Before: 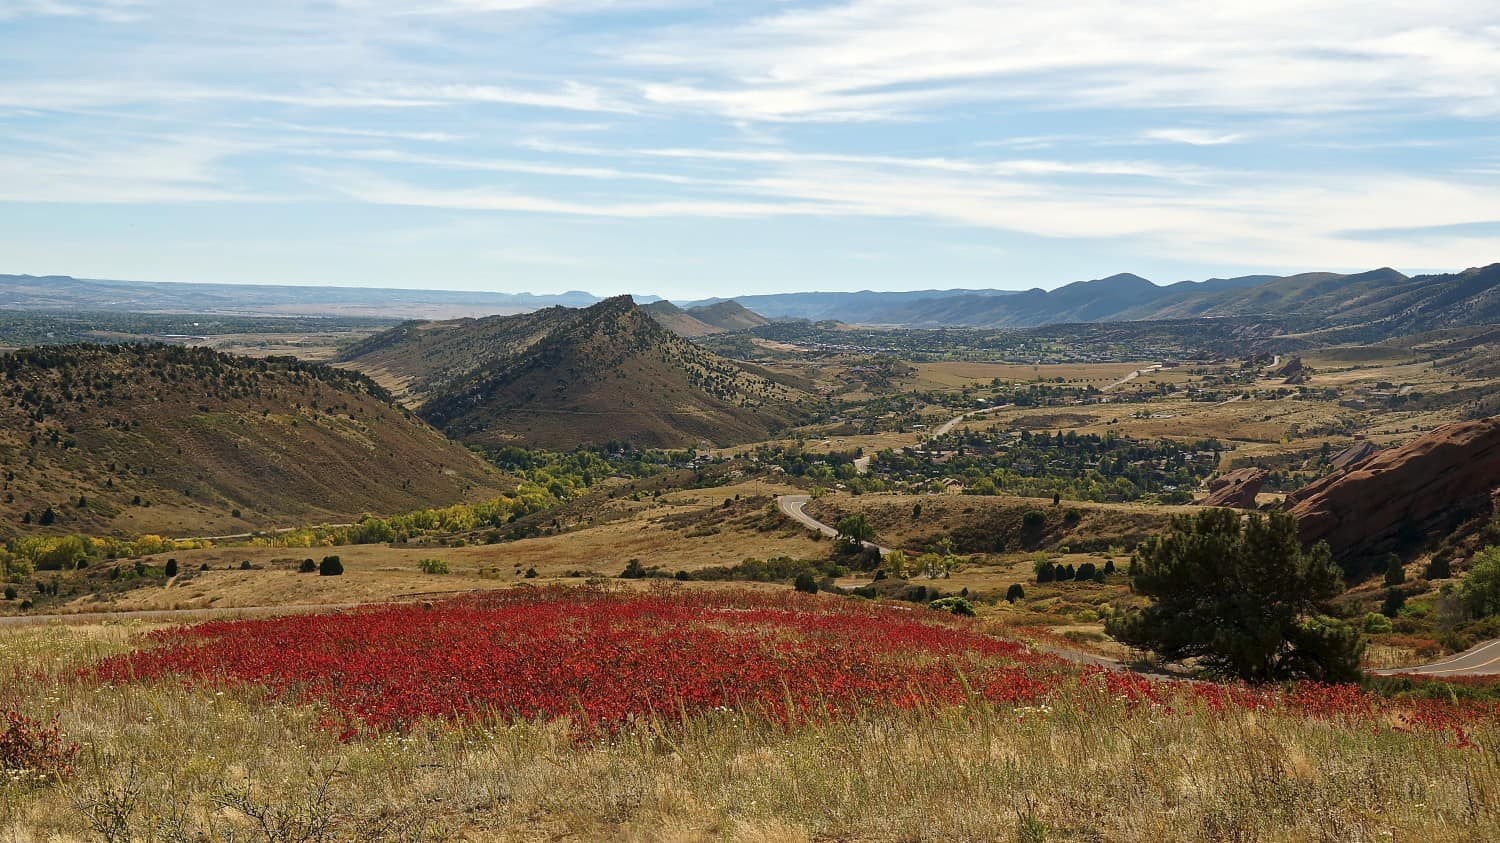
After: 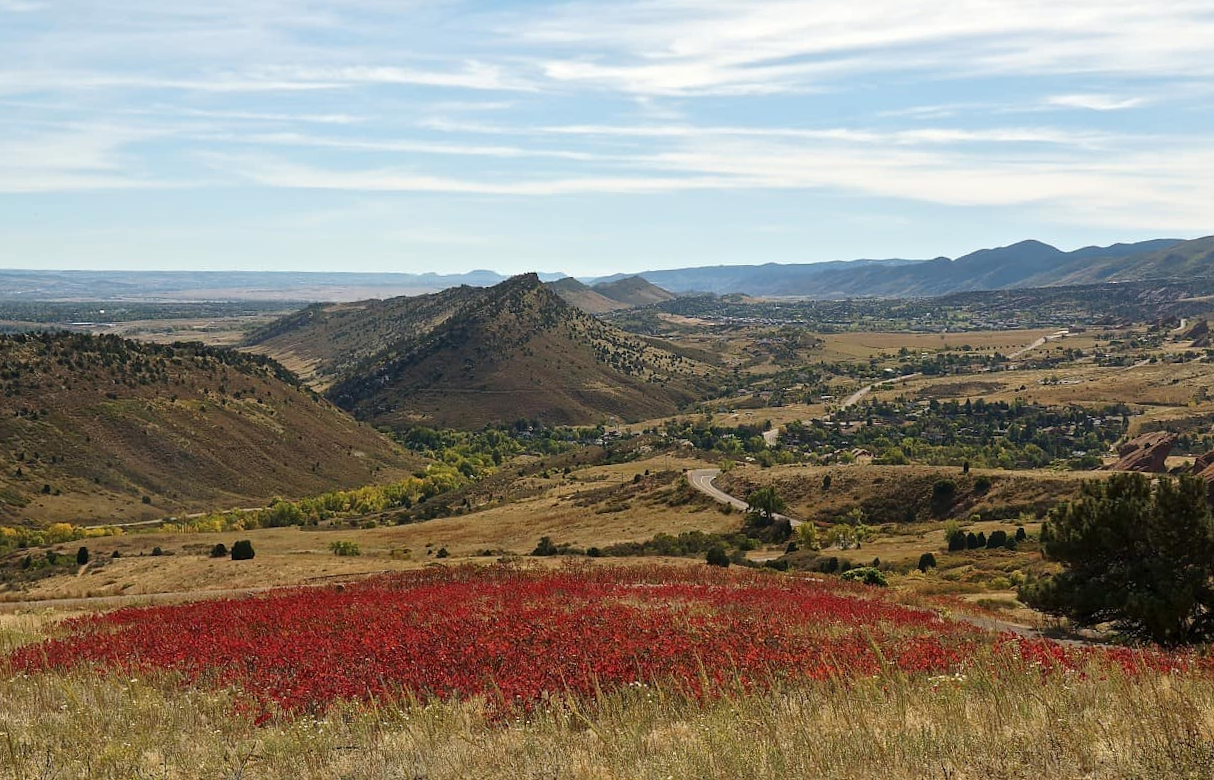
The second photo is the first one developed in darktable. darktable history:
crop and rotate: angle 1.28°, left 4.465%, top 1.165%, right 11.359%, bottom 2.602%
